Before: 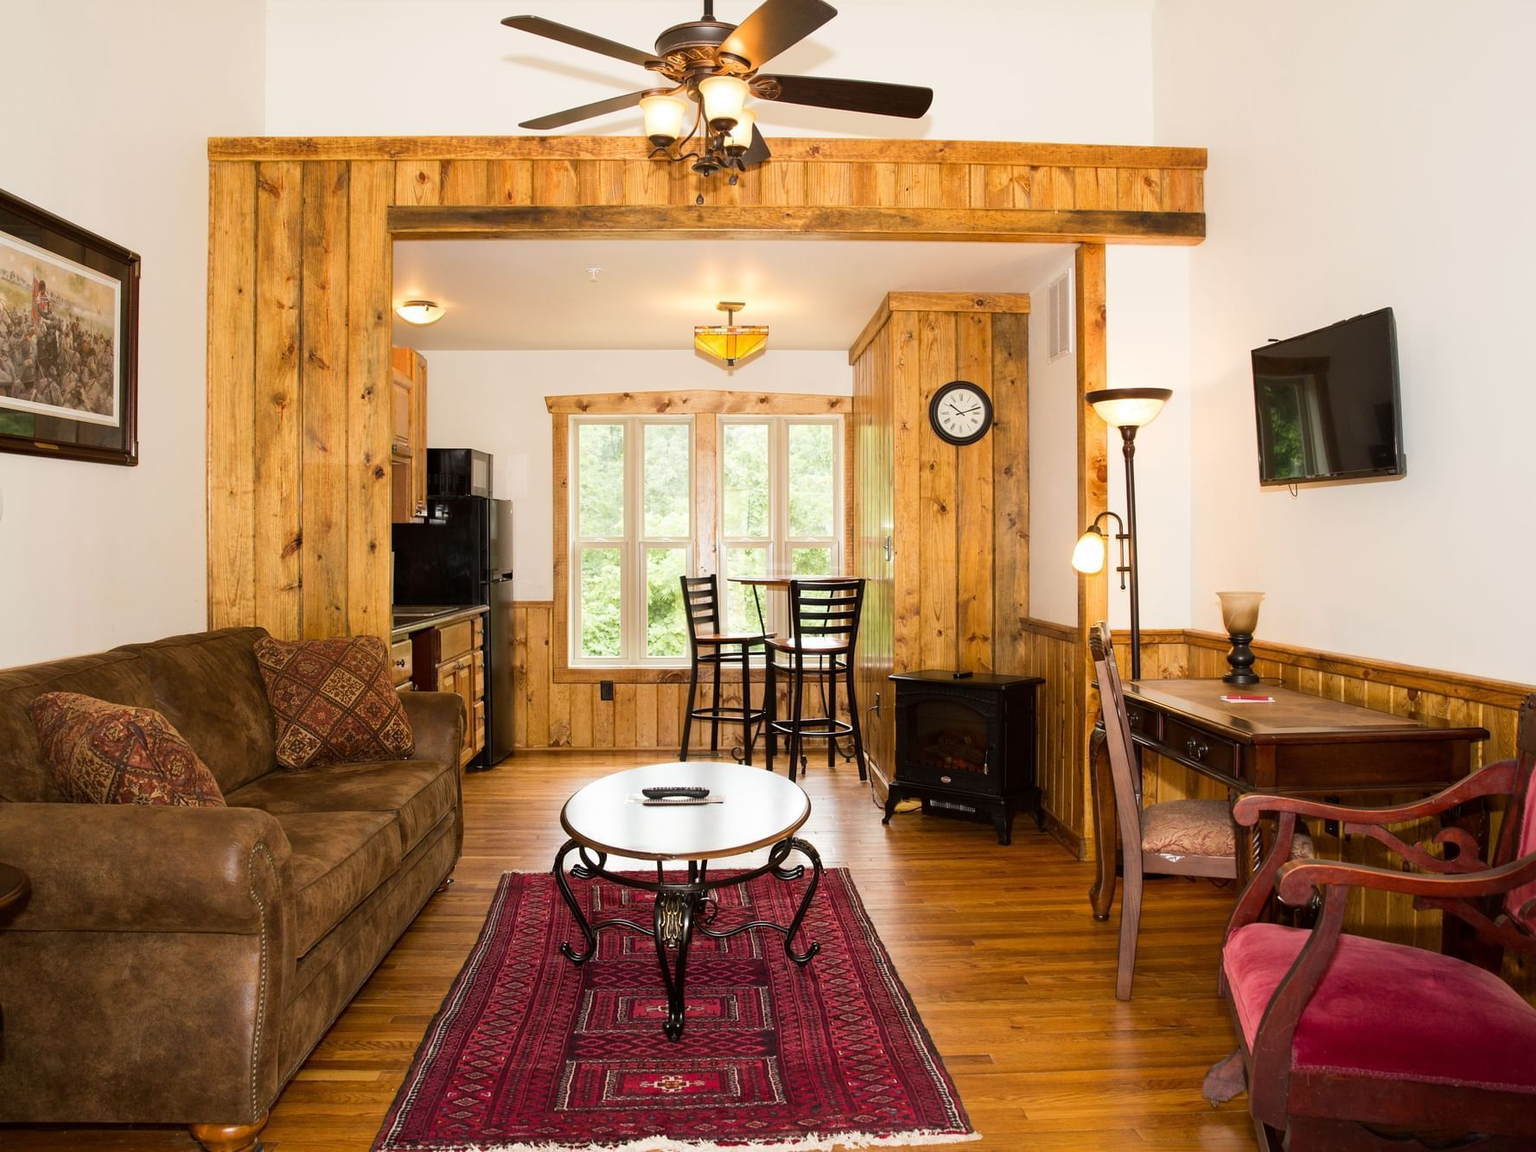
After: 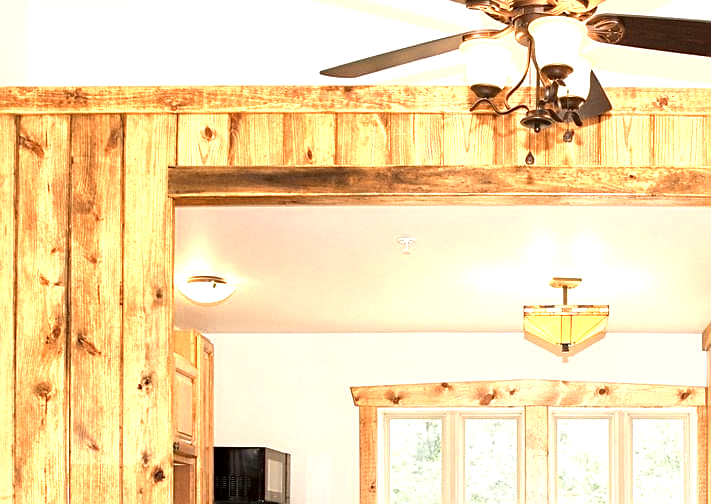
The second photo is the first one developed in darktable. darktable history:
color zones: curves: ch0 [(0.018, 0.548) (0.197, 0.654) (0.425, 0.447) (0.605, 0.658) (0.732, 0.579)]; ch1 [(0.105, 0.531) (0.224, 0.531) (0.386, 0.39) (0.618, 0.456) (0.732, 0.456) (0.956, 0.421)]; ch2 [(0.039, 0.583) (0.215, 0.465) (0.399, 0.544) (0.465, 0.548) (0.614, 0.447) (0.724, 0.43) (0.882, 0.623) (0.956, 0.632)]
crop: left 15.773%, top 5.451%, right 44.161%, bottom 56.159%
exposure: exposure 0.299 EV, compensate exposure bias true, compensate highlight preservation false
sharpen: on, module defaults
local contrast: mode bilateral grid, contrast 20, coarseness 49, detail 144%, midtone range 0.2
